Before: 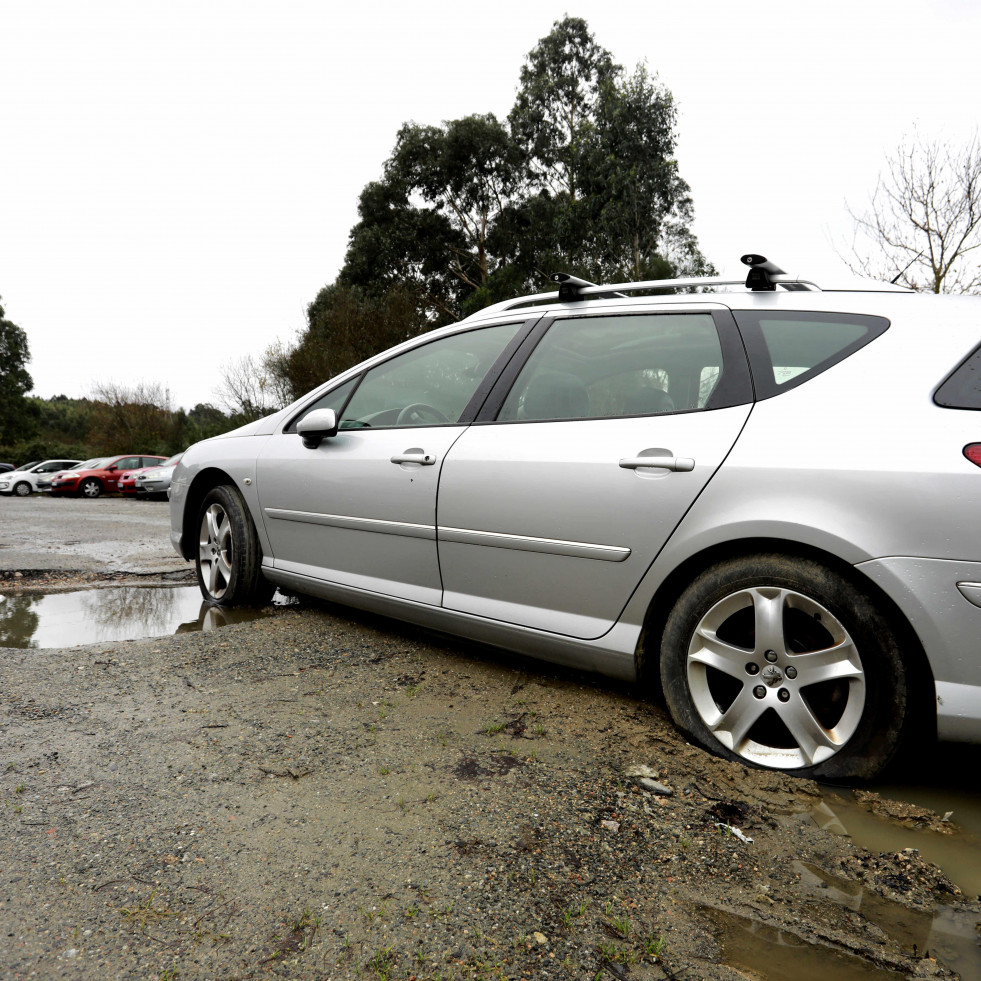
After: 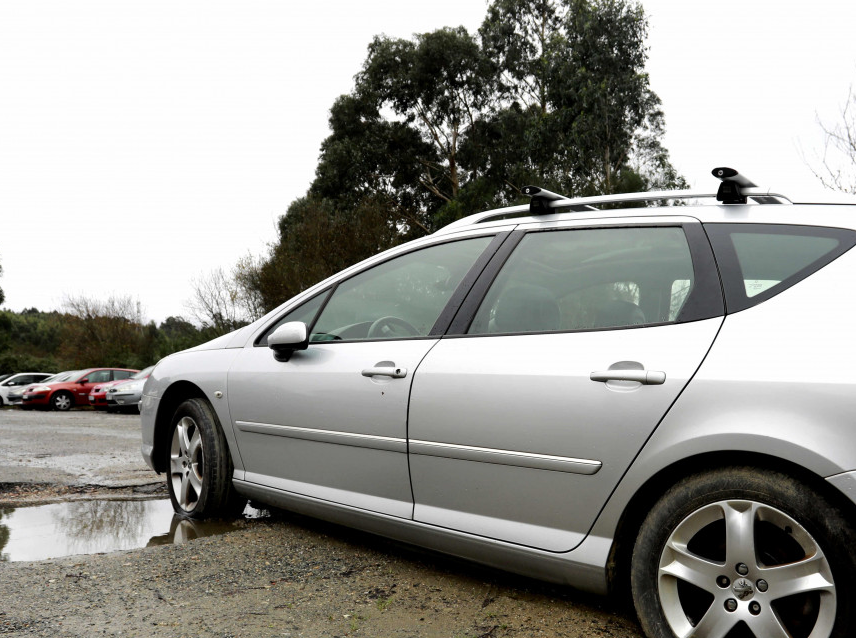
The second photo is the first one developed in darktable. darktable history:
crop: left 2.979%, top 8.886%, right 9.678%, bottom 26.062%
